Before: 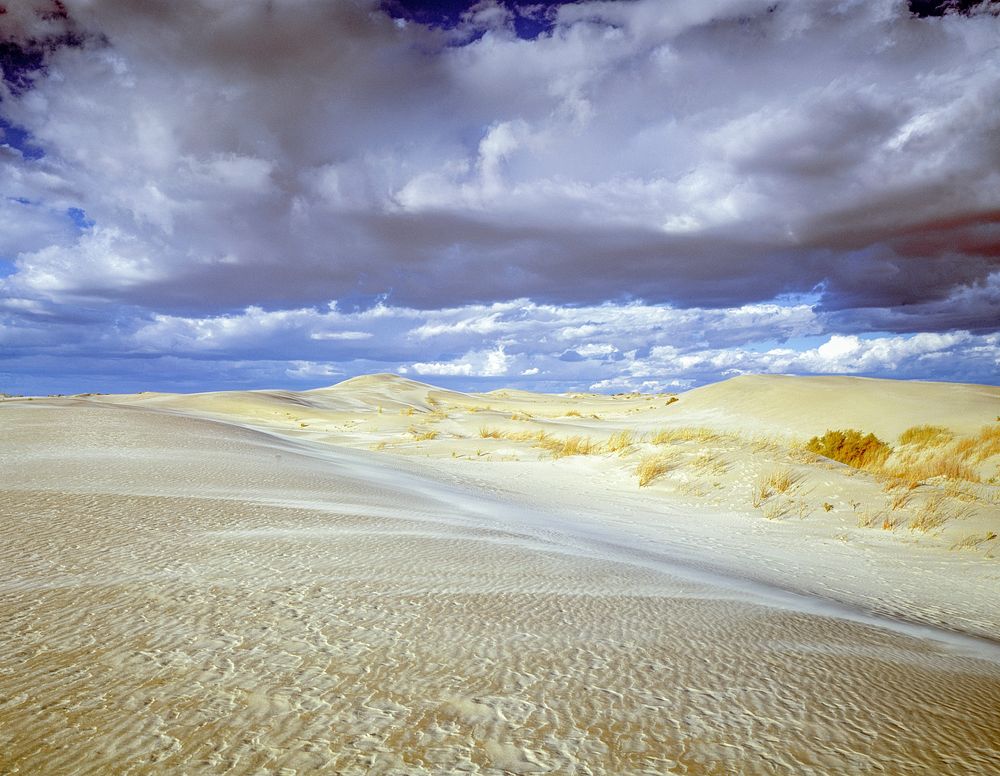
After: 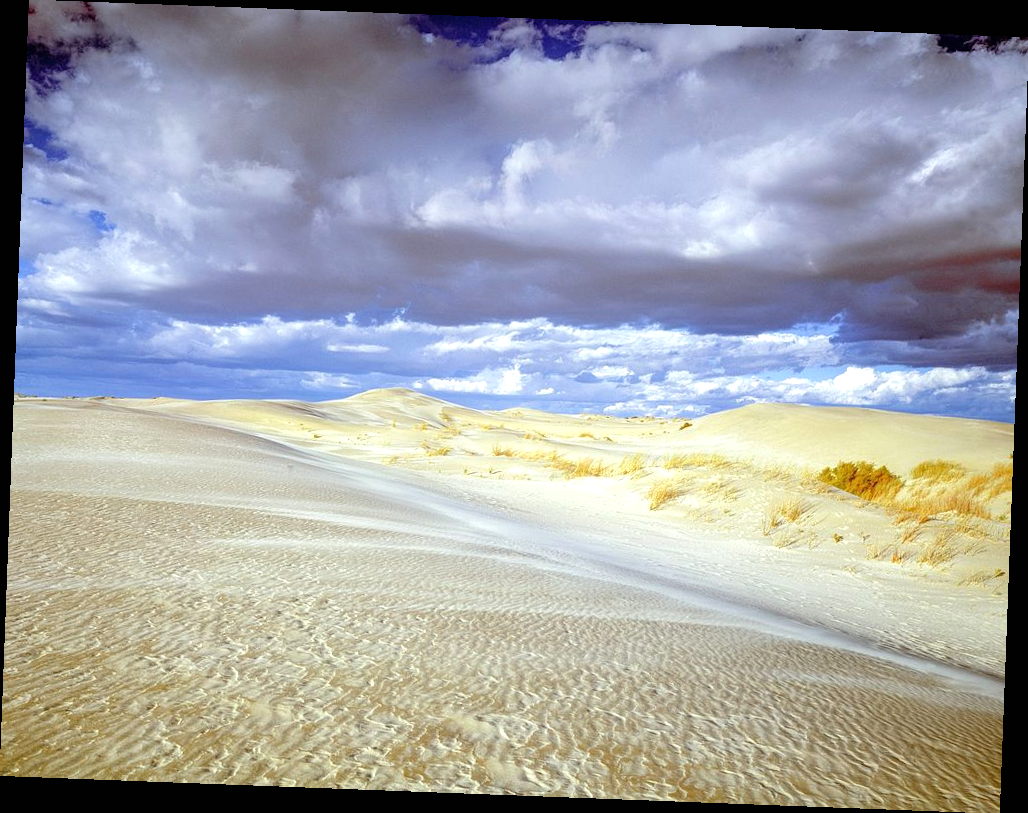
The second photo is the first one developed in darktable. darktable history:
rotate and perspective: rotation 2.17°, automatic cropping off
exposure: black level correction 0, exposure 0.3 EV, compensate highlight preservation false
